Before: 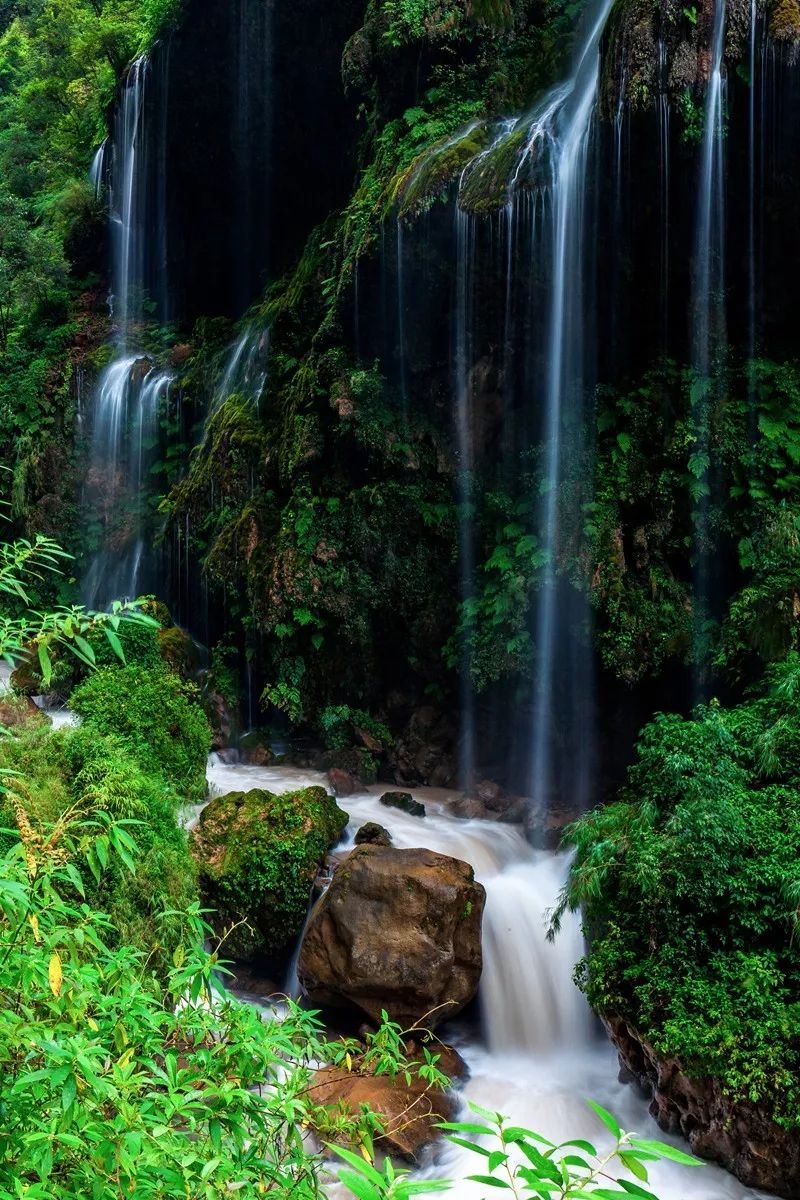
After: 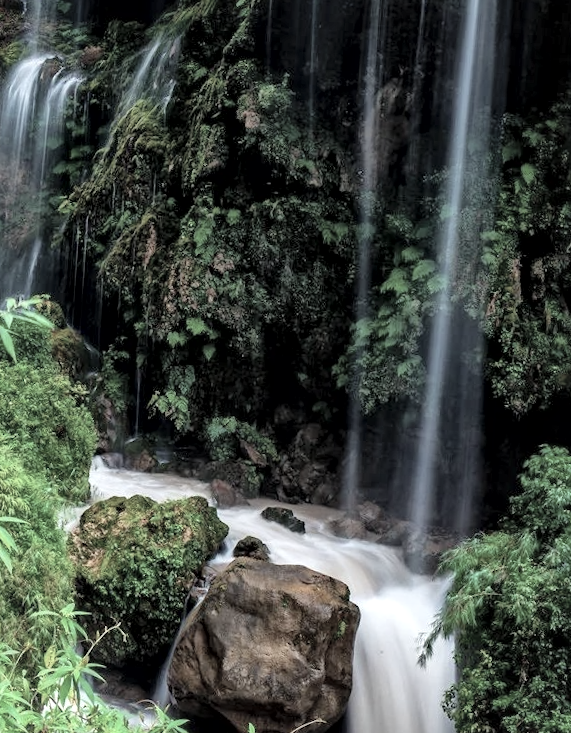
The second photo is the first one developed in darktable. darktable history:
local contrast: mode bilateral grid, contrast 20, coarseness 50, detail 179%, midtone range 0.2
contrast brightness saturation: brightness 0.187, saturation -0.501
crop and rotate: angle -3.75°, left 9.731%, top 21.185%, right 11.915%, bottom 11.844%
